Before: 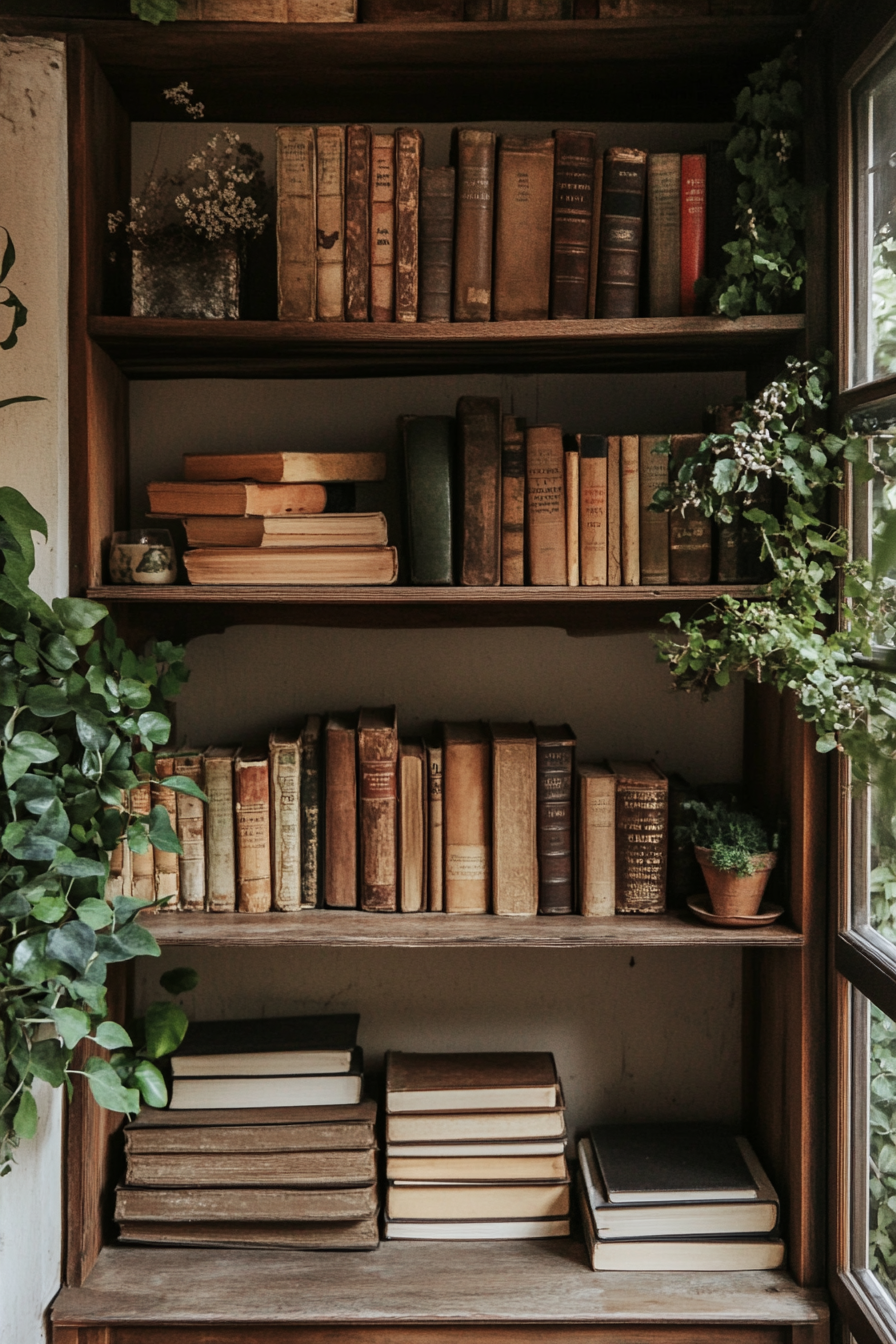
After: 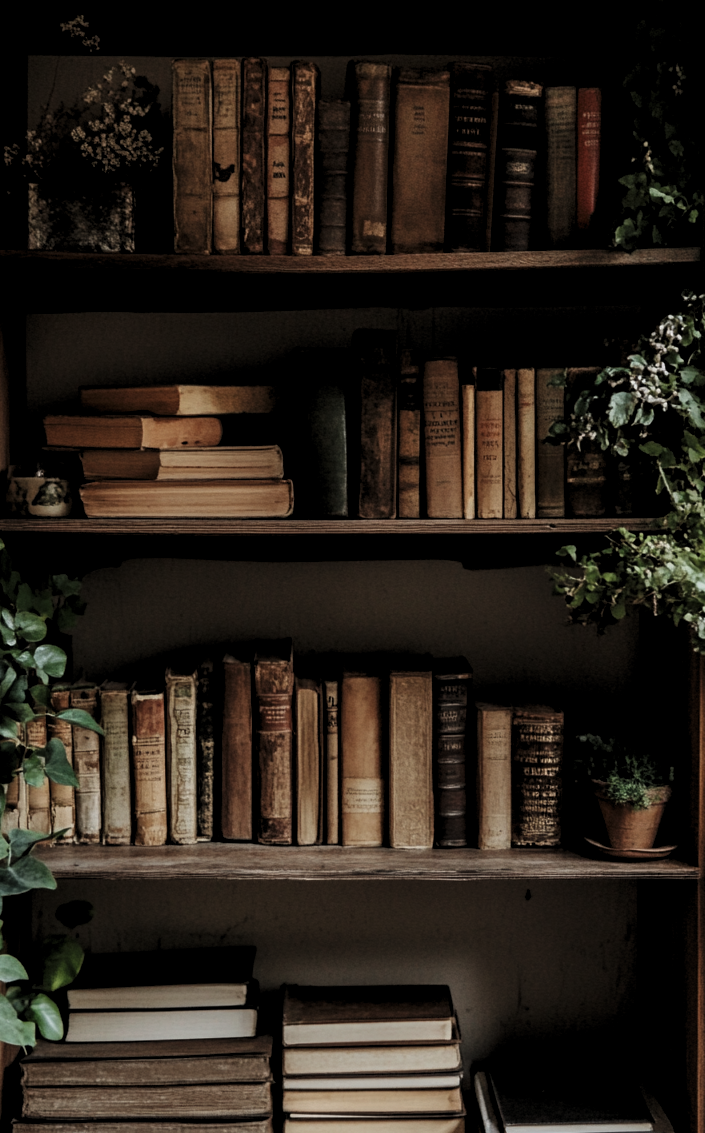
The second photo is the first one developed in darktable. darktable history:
base curve: curves: ch0 [(0, 0) (0.303, 0.277) (1, 1)], preserve colors average RGB
levels: levels [0.116, 0.574, 1]
crop: left 11.701%, top 4.991%, right 9.586%, bottom 10.661%
